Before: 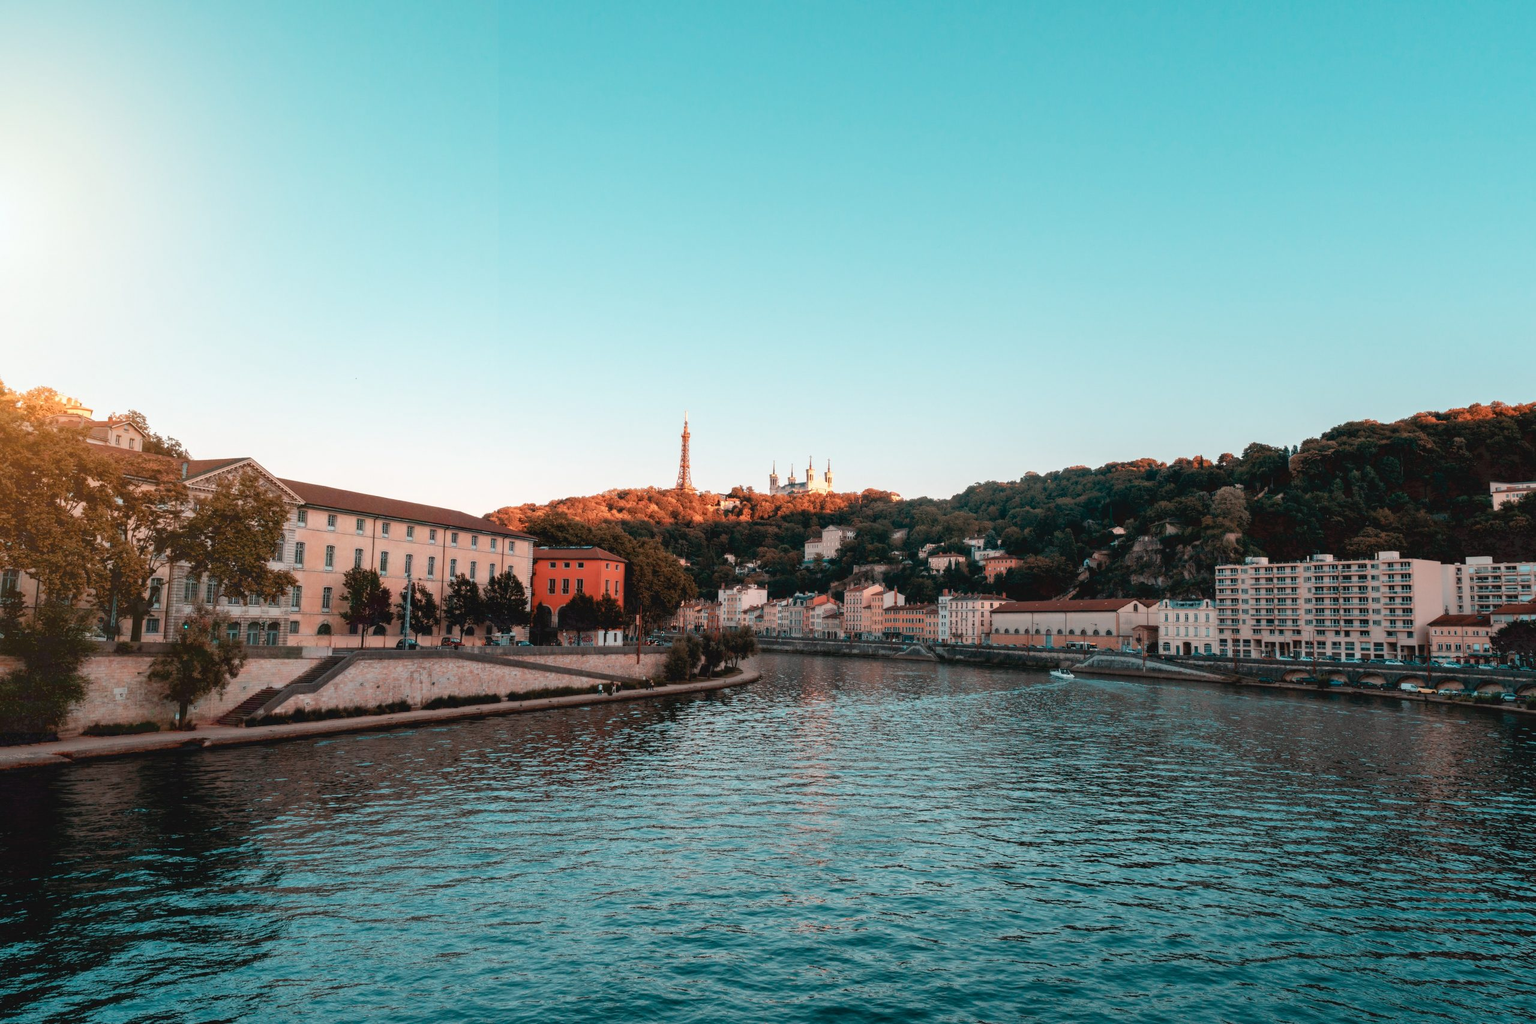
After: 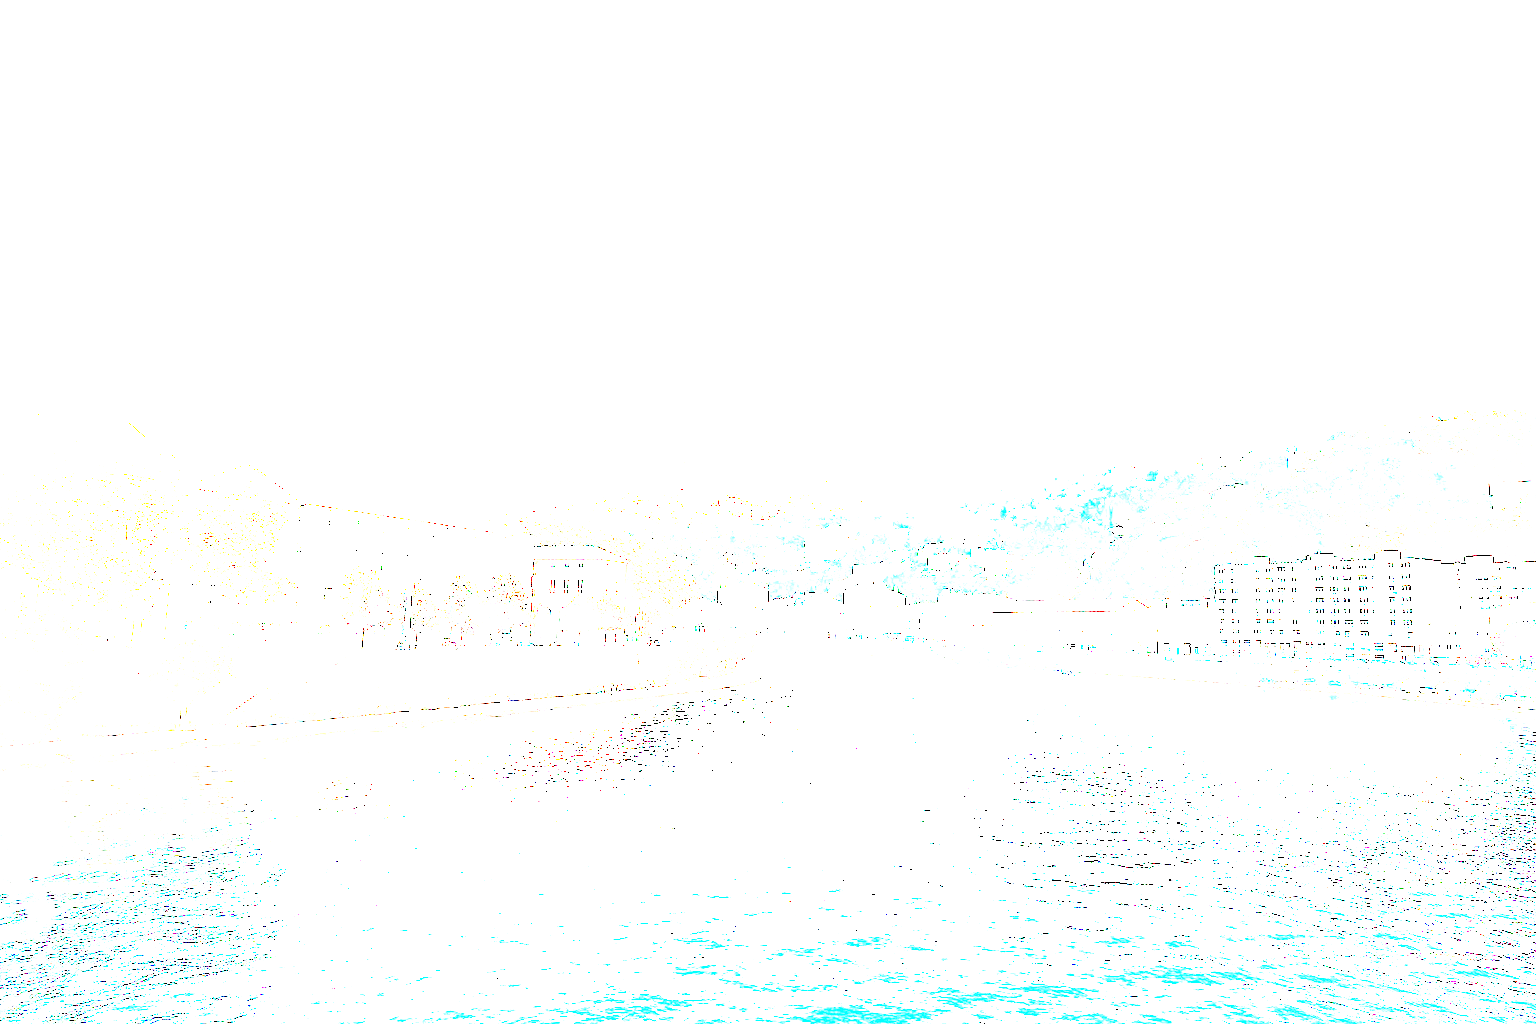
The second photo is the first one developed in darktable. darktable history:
exposure: exposure 8 EV, compensate highlight preservation false
tone equalizer: on, module defaults
